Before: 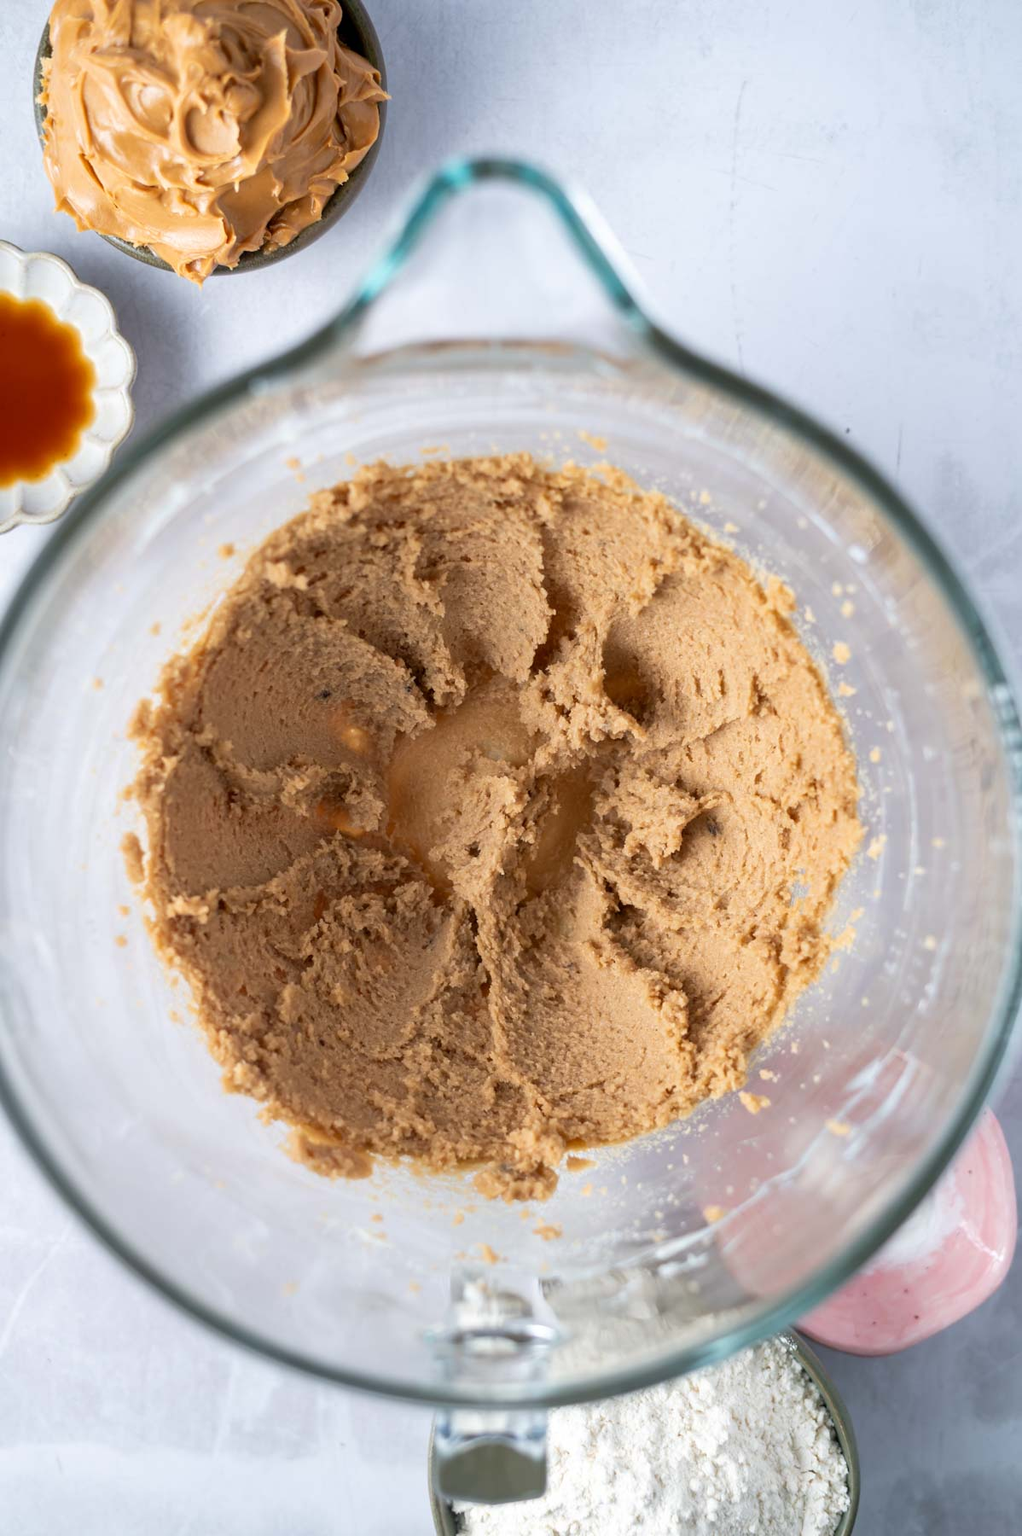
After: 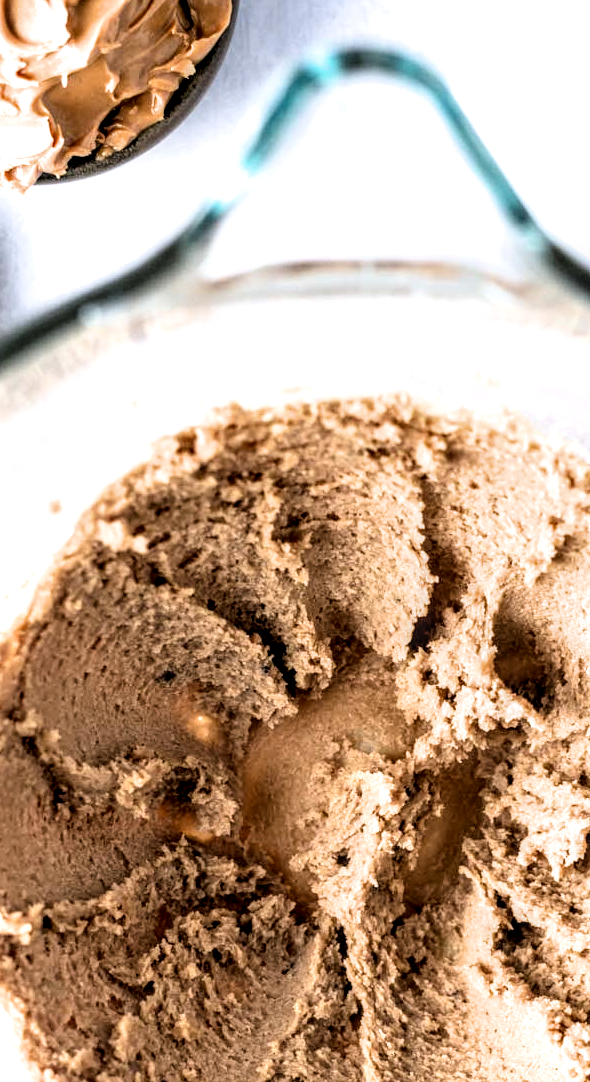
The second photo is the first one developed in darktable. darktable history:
exposure: exposure 0.236 EV, compensate highlight preservation false
tone equalizer: -8 EV -0.417 EV, -7 EV -0.389 EV, -6 EV -0.333 EV, -5 EV -0.222 EV, -3 EV 0.222 EV, -2 EV 0.333 EV, -1 EV 0.389 EV, +0 EV 0.417 EV, edges refinement/feathering 500, mask exposure compensation -1.57 EV, preserve details no
filmic rgb: black relative exposure -3.64 EV, white relative exposure 2.44 EV, hardness 3.29
local contrast: highlights 20%, detail 150%
crop: left 17.835%, top 7.675%, right 32.881%, bottom 32.213%
